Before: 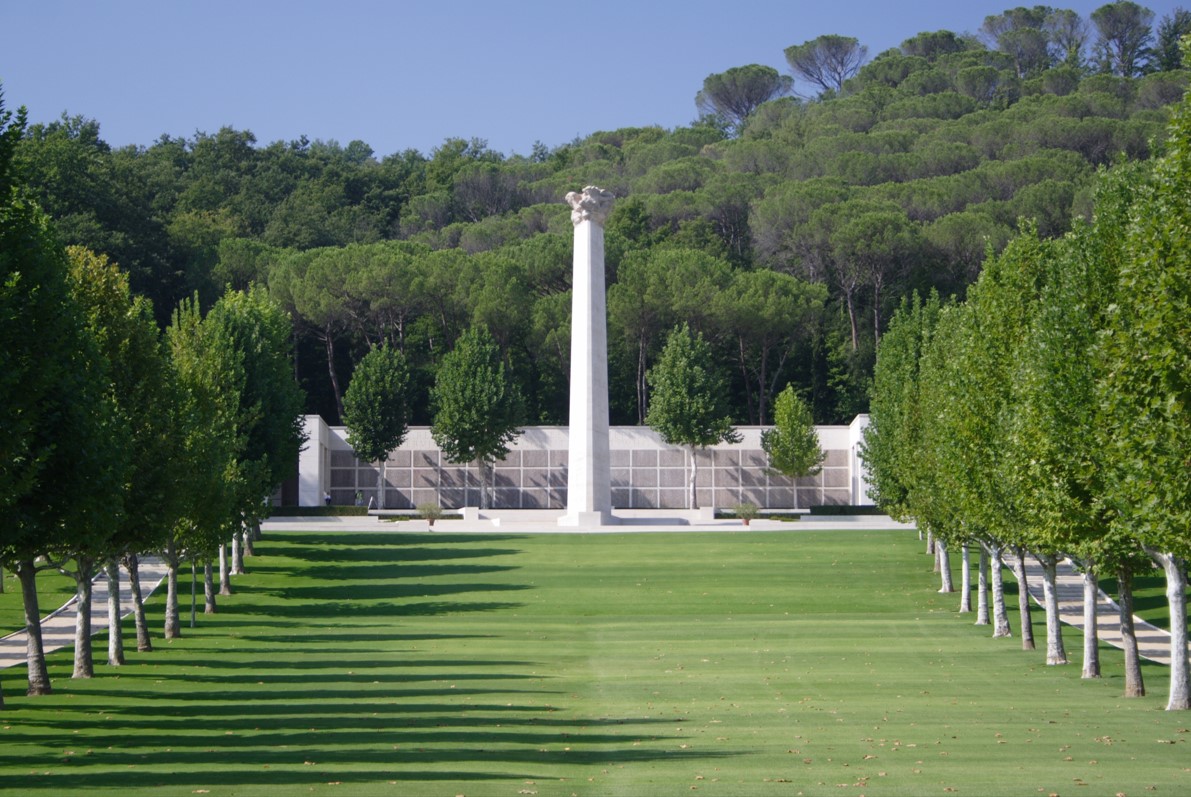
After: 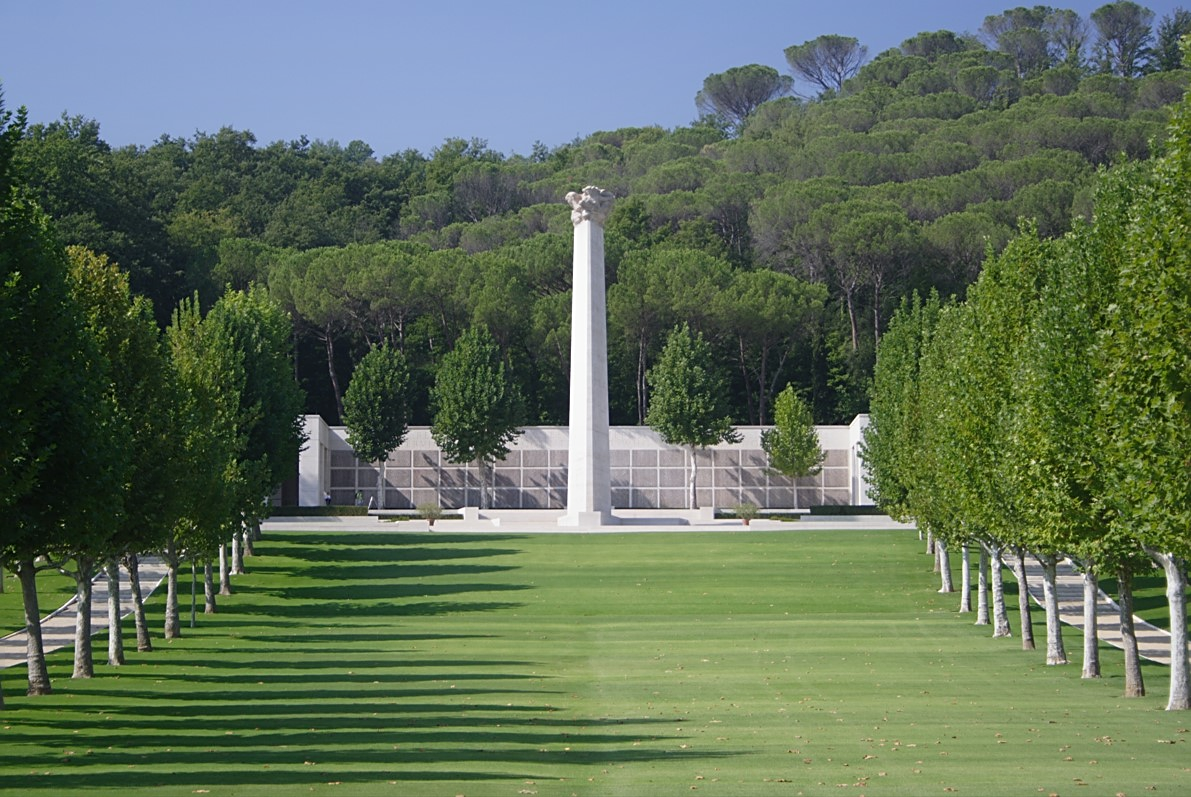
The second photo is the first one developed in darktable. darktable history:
sharpen: on, module defaults
contrast equalizer: octaves 7, y [[0.6 ×6], [0.55 ×6], [0 ×6], [0 ×6], [0 ×6]], mix -0.3
